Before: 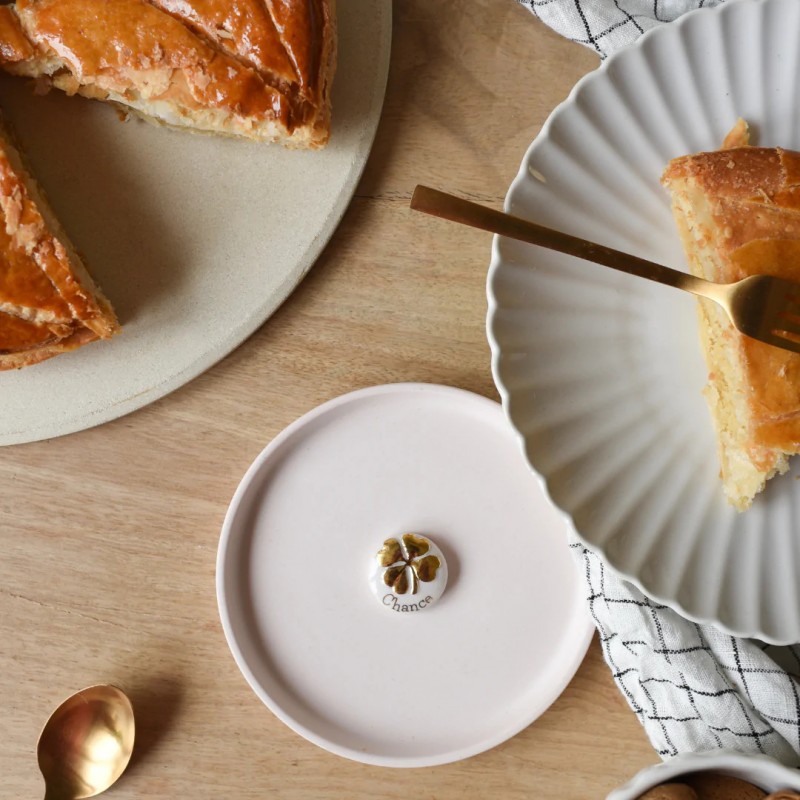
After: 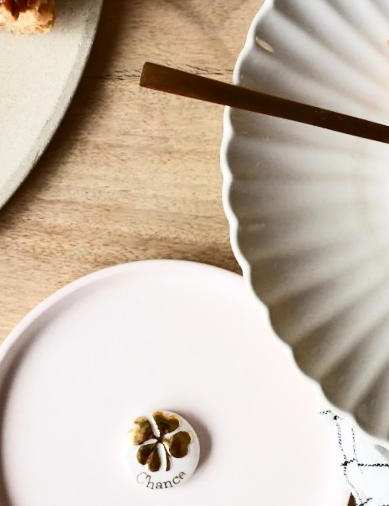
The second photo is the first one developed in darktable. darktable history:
crop: left 32.075%, top 10.976%, right 18.355%, bottom 17.596%
contrast brightness saturation: contrast 0.39, brightness 0.1
rotate and perspective: rotation -3.52°, crop left 0.036, crop right 0.964, crop top 0.081, crop bottom 0.919
